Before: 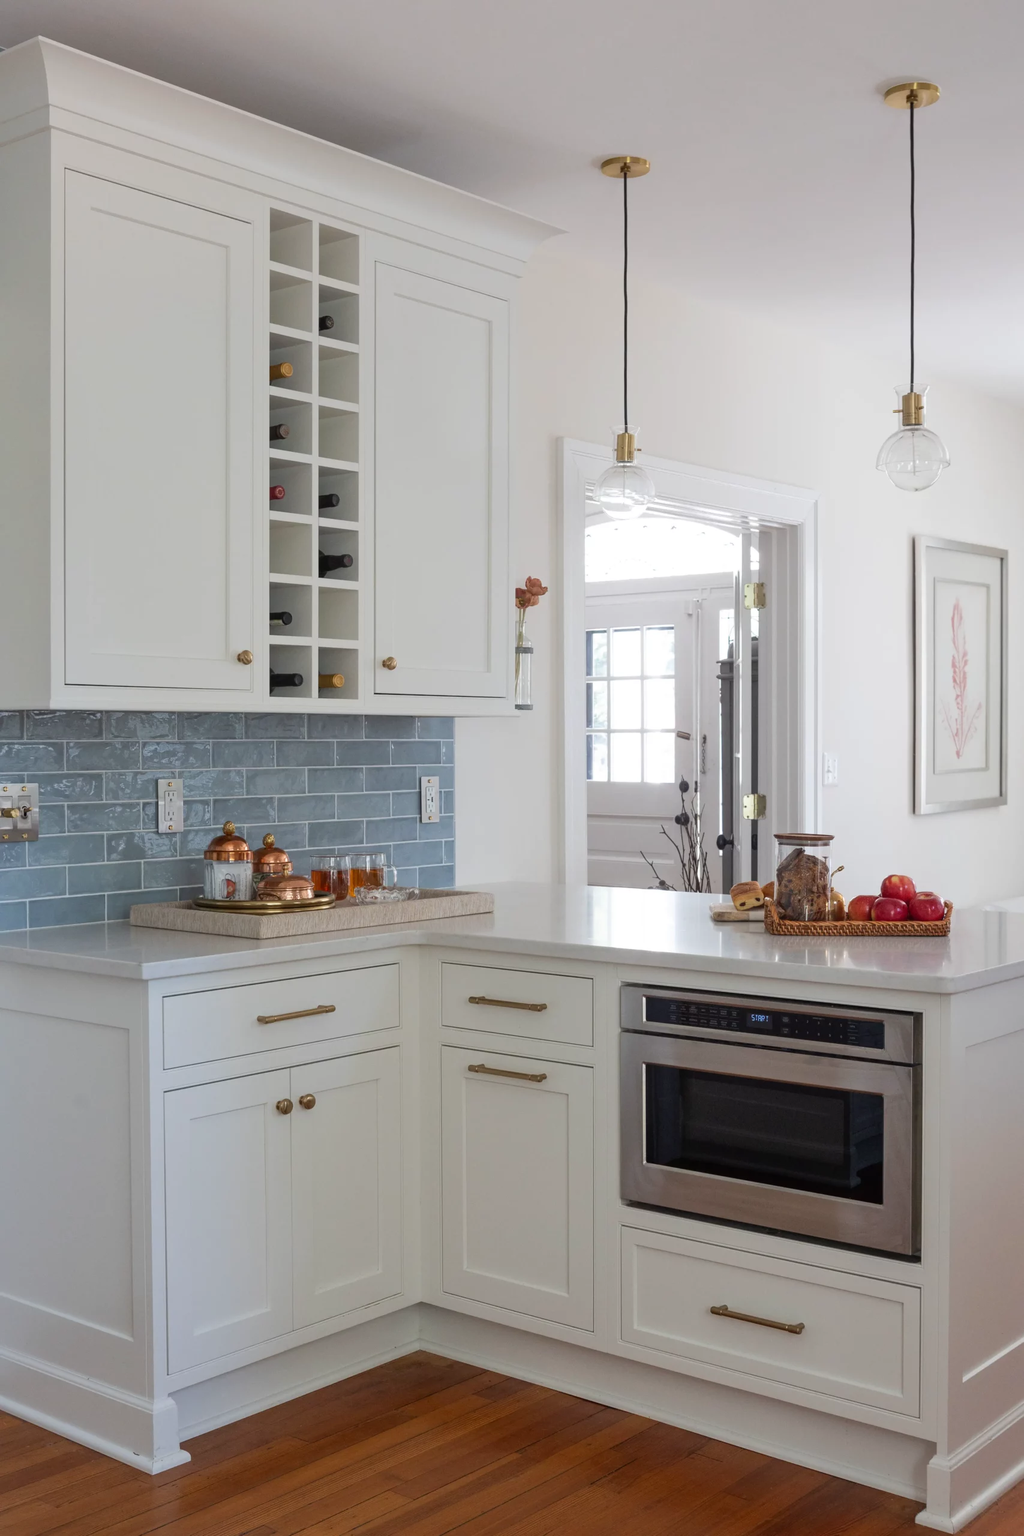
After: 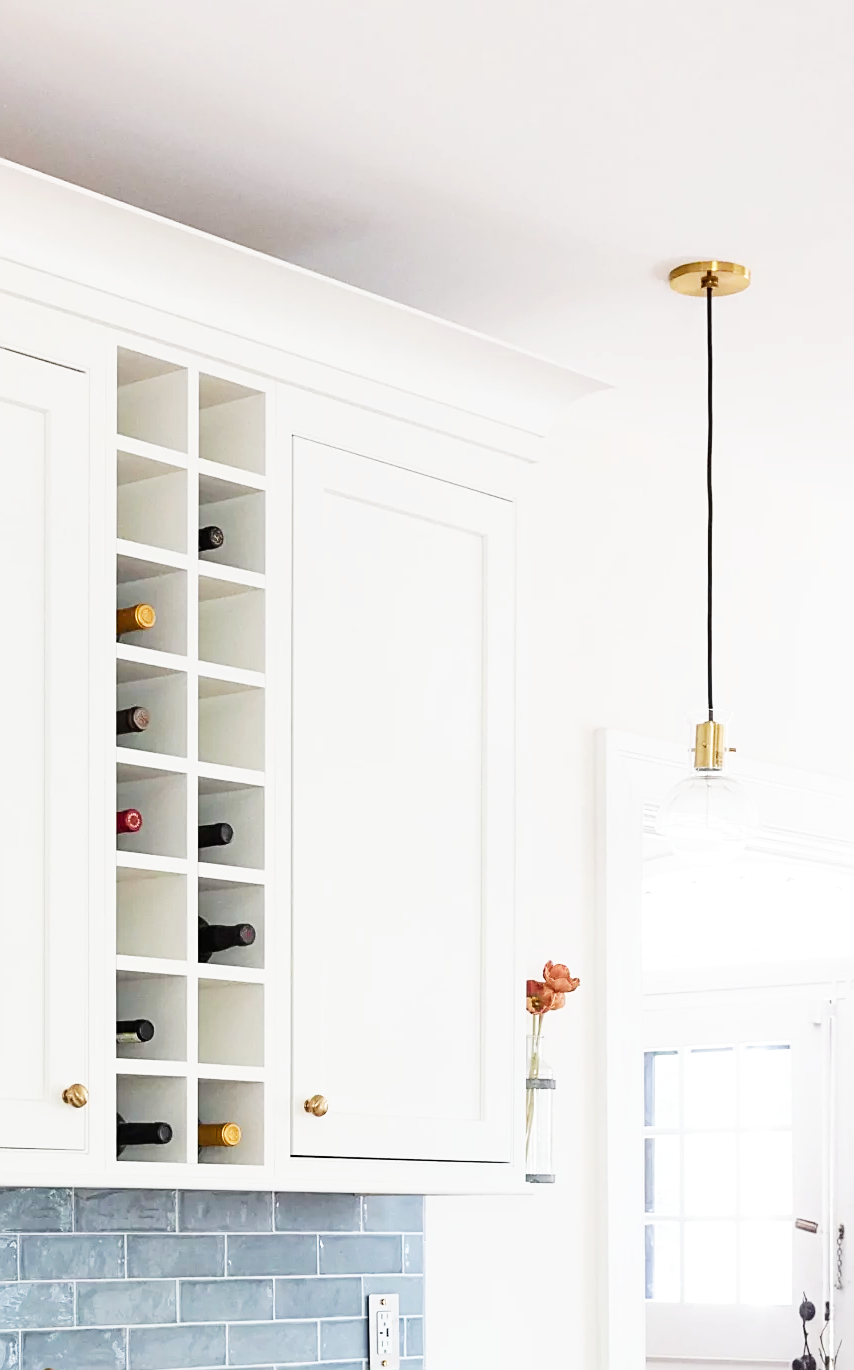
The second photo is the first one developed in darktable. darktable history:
crop: left 19.556%, right 30.401%, bottom 46.458%
base curve: curves: ch0 [(0, 0) (0.007, 0.004) (0.027, 0.03) (0.046, 0.07) (0.207, 0.54) (0.442, 0.872) (0.673, 0.972) (1, 1)], preserve colors none
sharpen: on, module defaults
